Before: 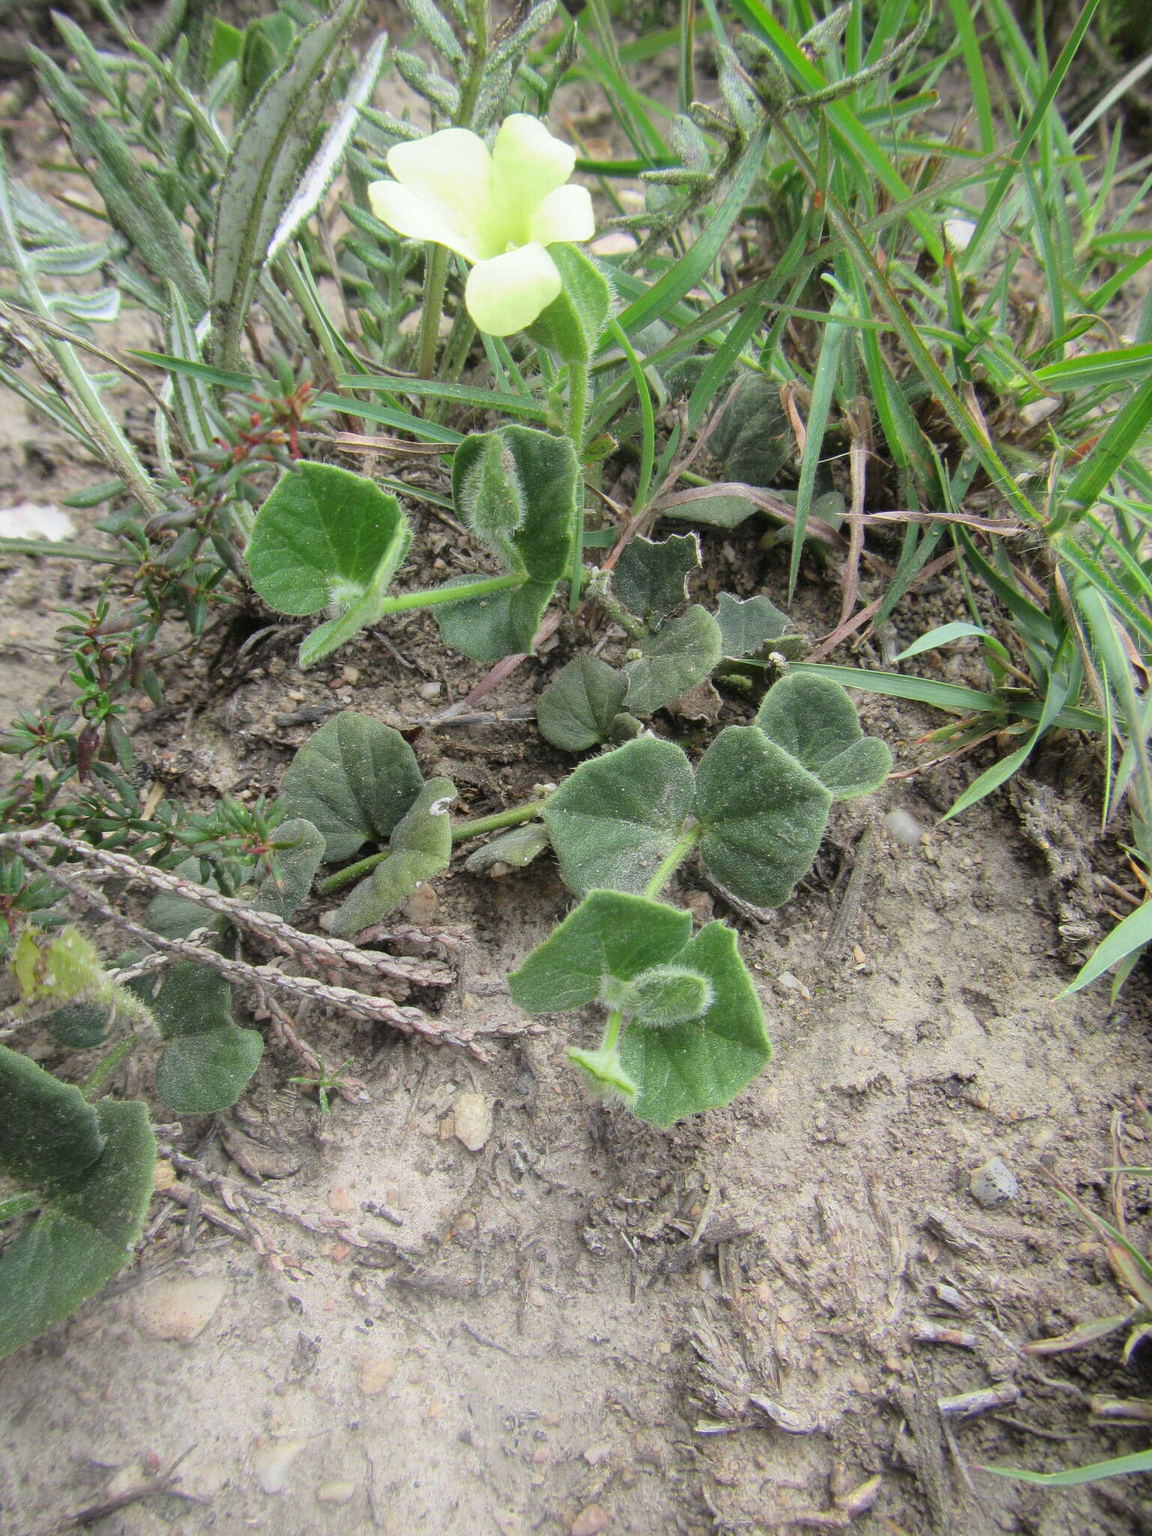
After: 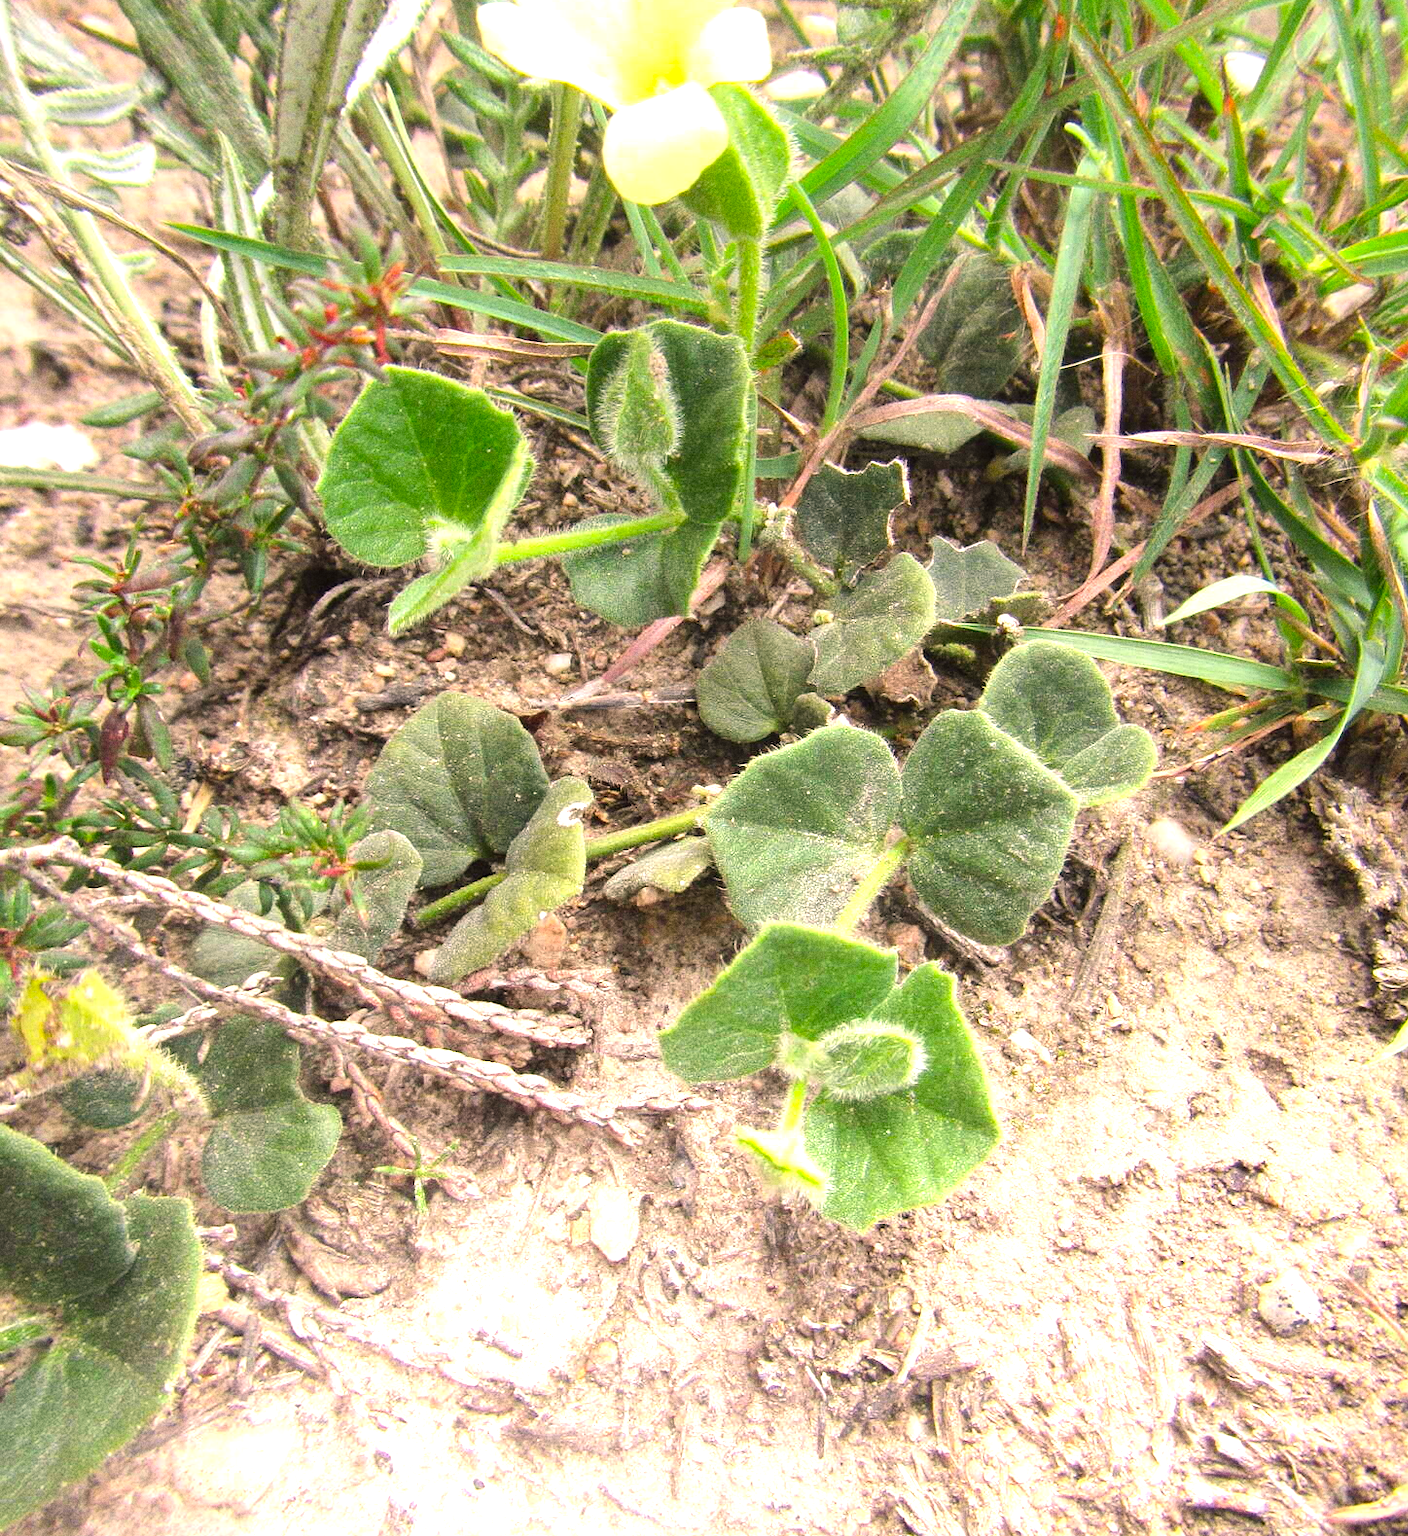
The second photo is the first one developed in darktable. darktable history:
white balance: red 1.127, blue 0.943
exposure: black level correction 0, exposure 1.1 EV, compensate exposure bias true, compensate highlight preservation false
color balance: lift [1, 1.001, 0.999, 1.001], gamma [1, 1.004, 1.007, 0.993], gain [1, 0.991, 0.987, 1.013], contrast 7.5%, contrast fulcrum 10%, output saturation 115%
crop and rotate: angle 0.03°, top 11.643%, right 5.651%, bottom 11.189%
graduated density: on, module defaults
grain: coarseness 8.68 ISO, strength 31.94%
